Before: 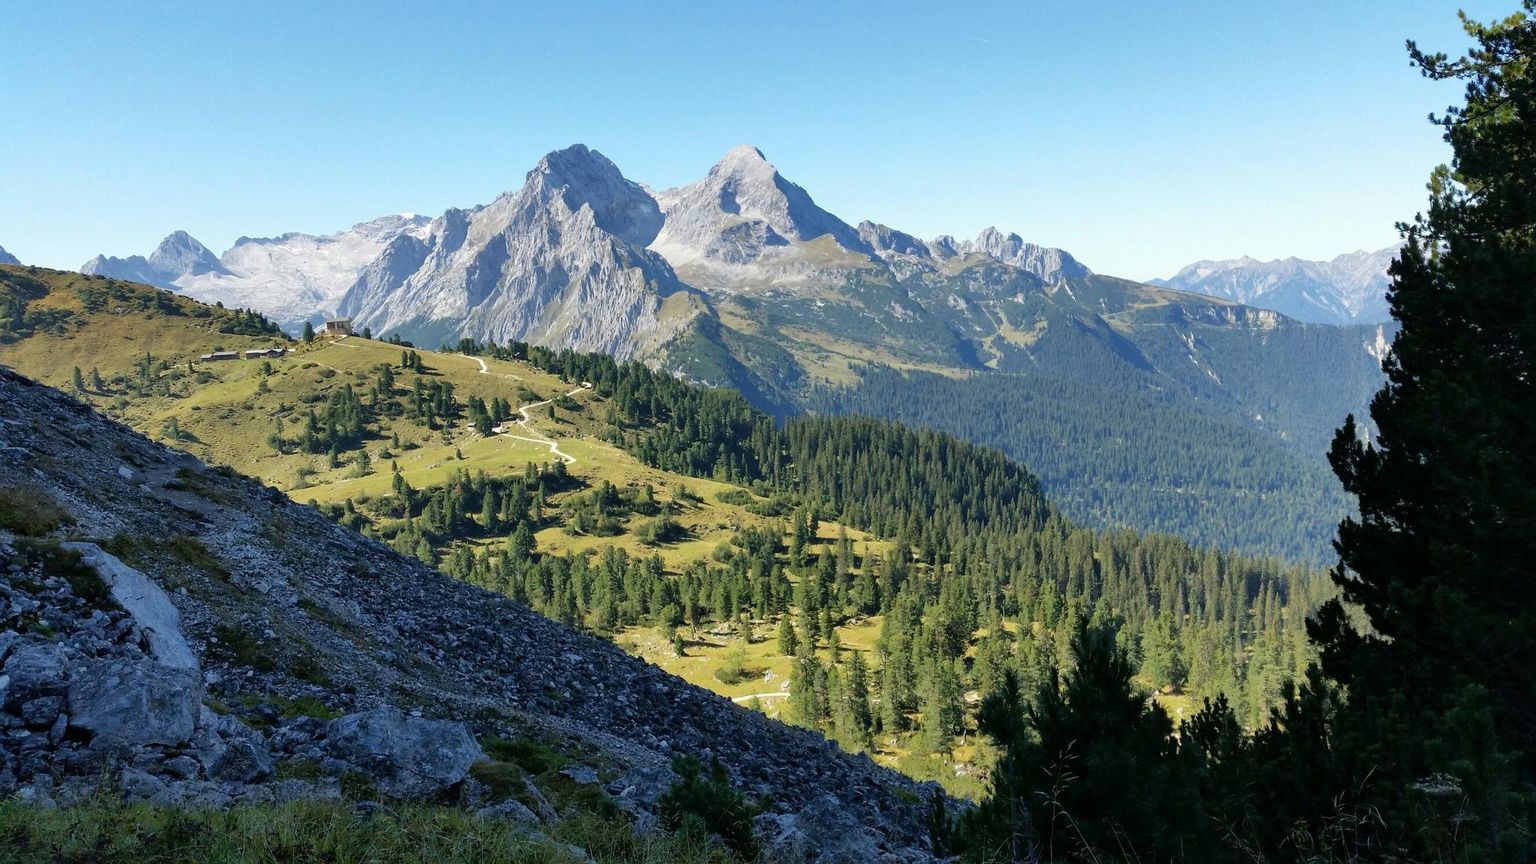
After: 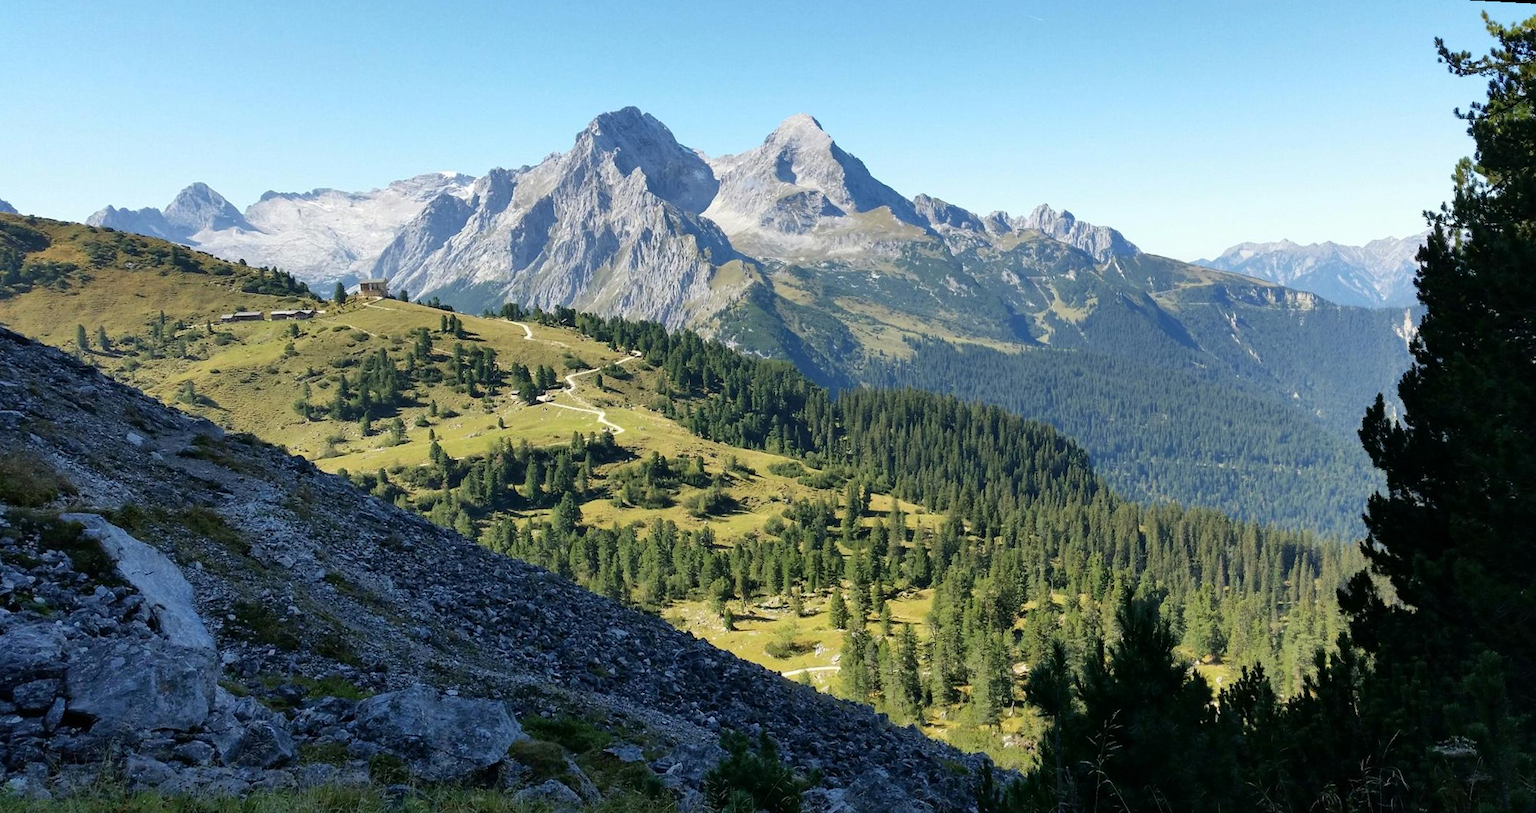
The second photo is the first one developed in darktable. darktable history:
contrast brightness saturation: contrast 0.07
rotate and perspective: rotation 0.679°, lens shift (horizontal) 0.136, crop left 0.009, crop right 0.991, crop top 0.078, crop bottom 0.95
